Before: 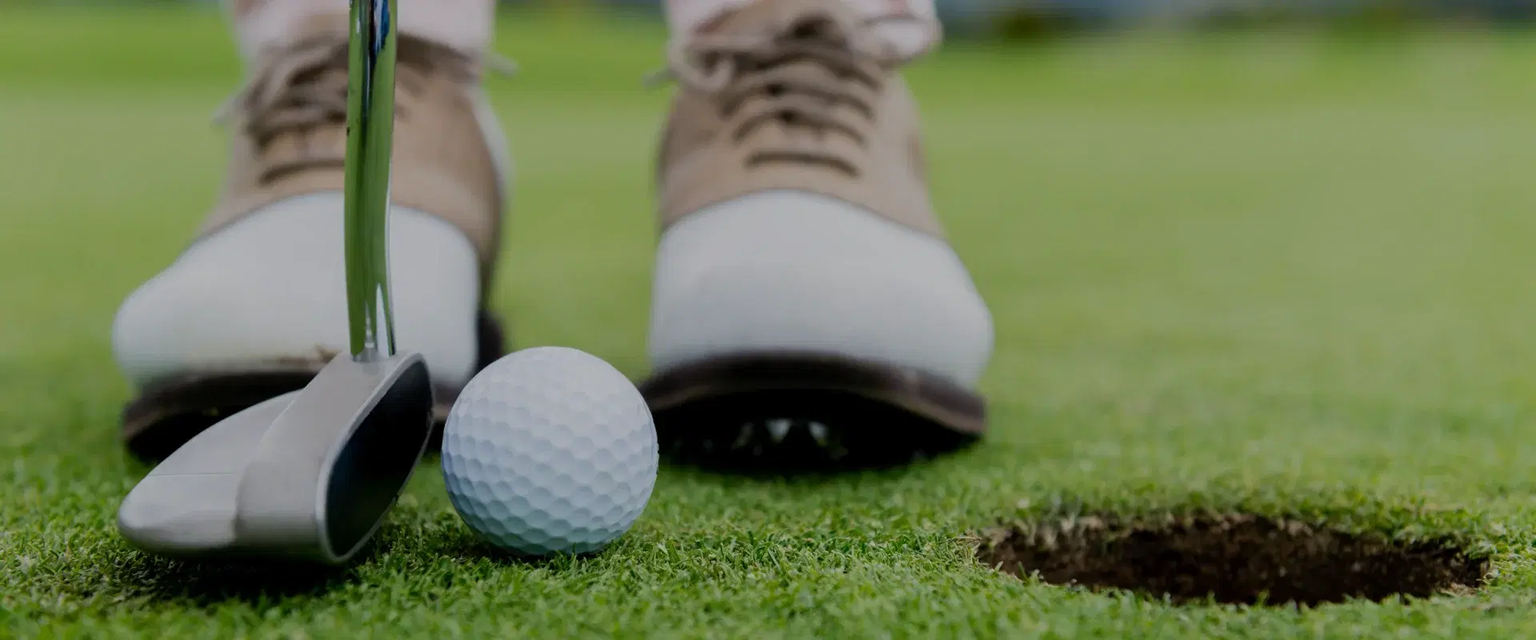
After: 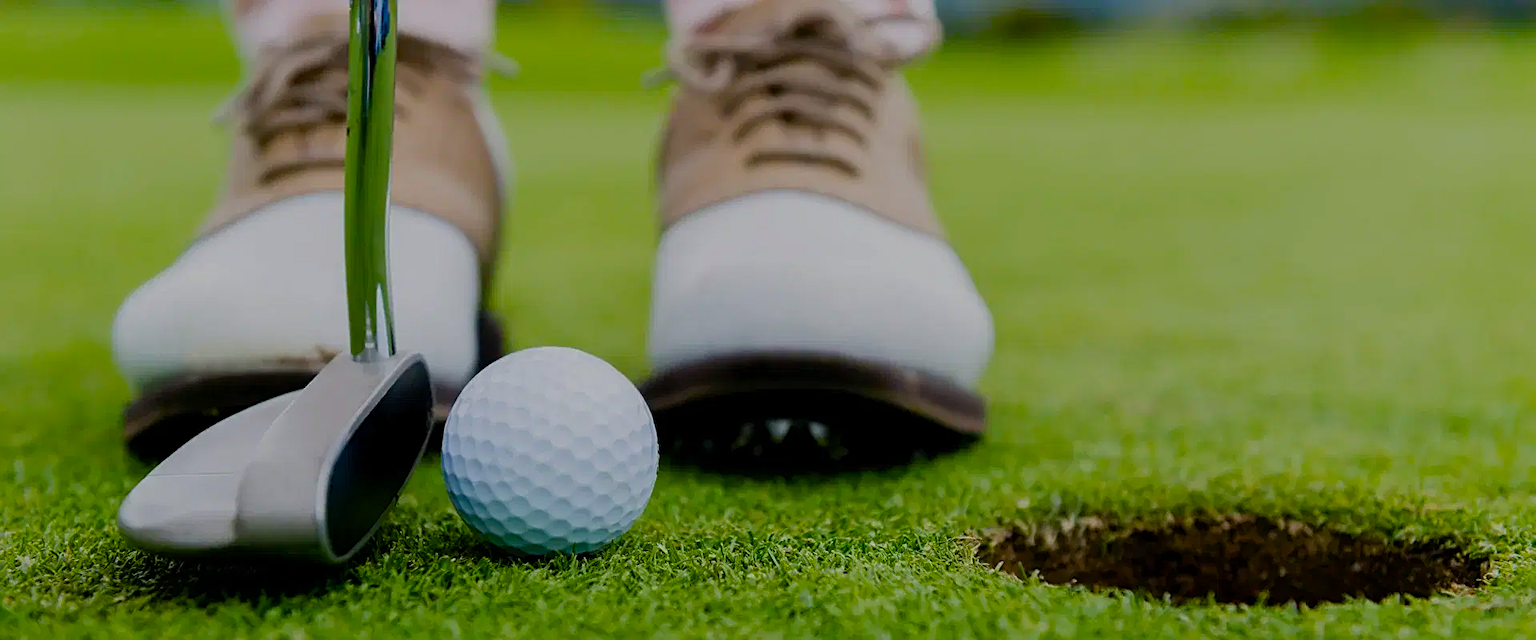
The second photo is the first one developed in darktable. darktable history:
sharpen: on, module defaults
color balance rgb: highlights gain › chroma 0.188%, highlights gain › hue 330.1°, perceptual saturation grading › global saturation 34.864%, perceptual saturation grading › highlights -29.927%, perceptual saturation grading › shadows 34.742%, global vibrance 20%
